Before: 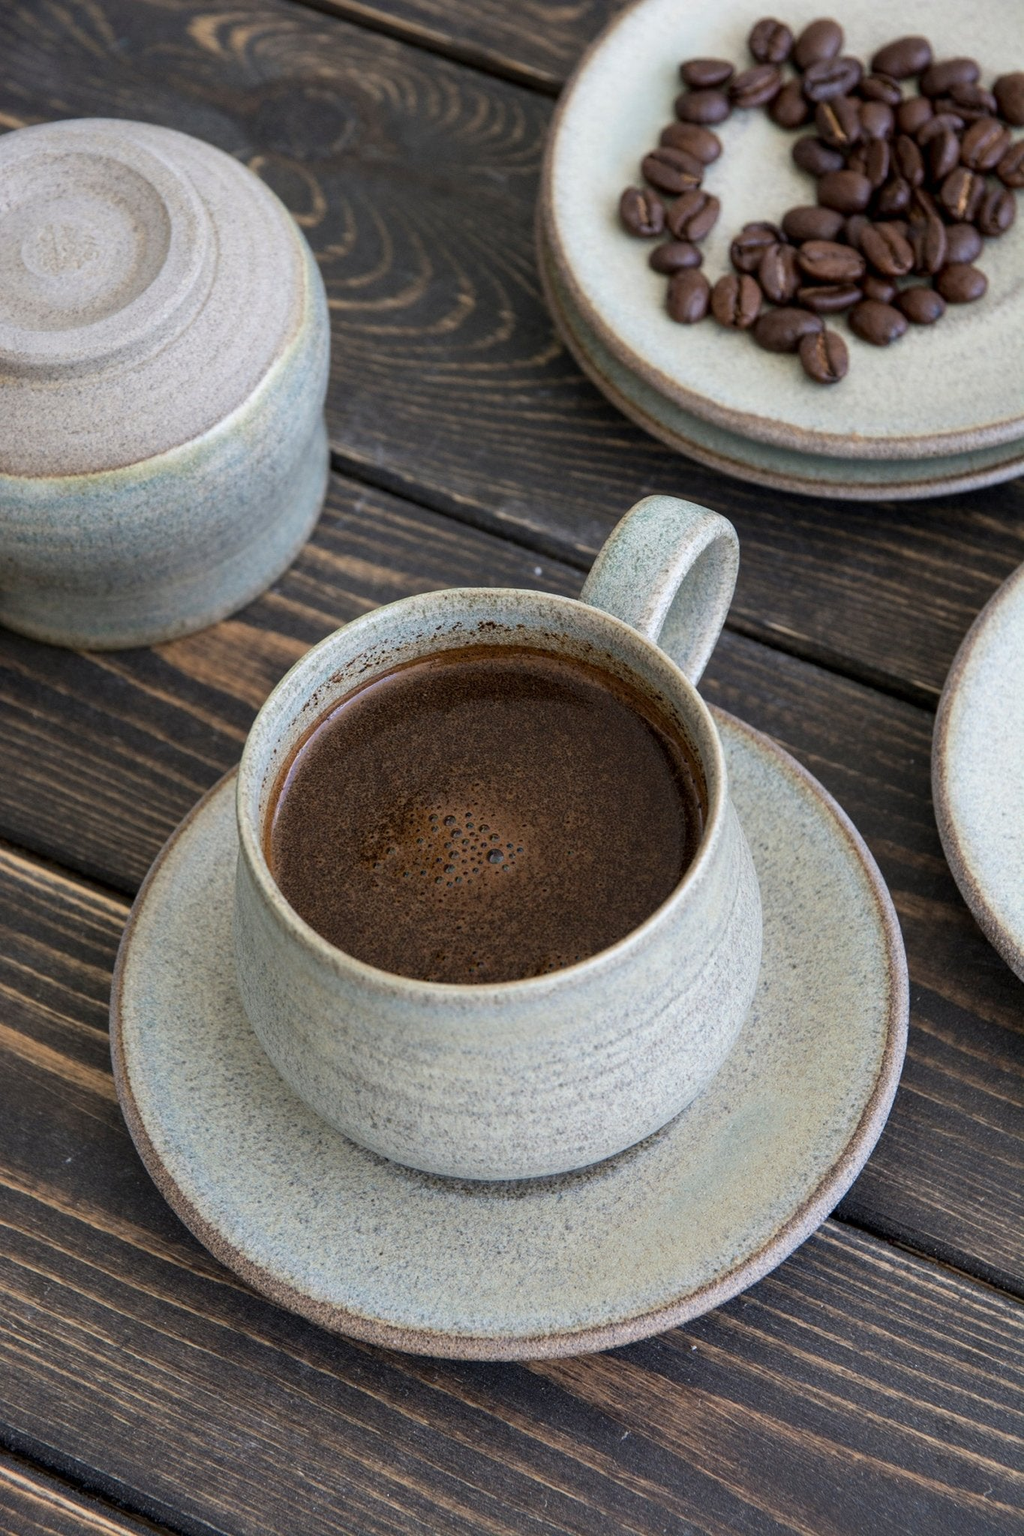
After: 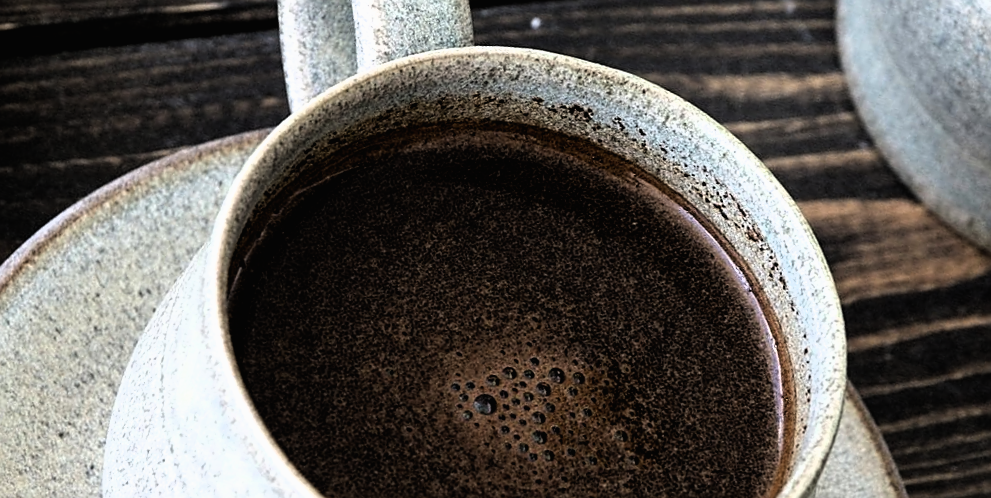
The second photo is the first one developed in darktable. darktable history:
contrast brightness saturation: contrast -0.02, brightness -0.01, saturation 0.03
sharpen: on, module defaults
crop and rotate: angle 16.12°, top 30.835%, bottom 35.653%
filmic rgb: black relative exposure -8.2 EV, white relative exposure 2.2 EV, threshold 3 EV, hardness 7.11, latitude 85.74%, contrast 1.696, highlights saturation mix -4%, shadows ↔ highlights balance -2.69%, color science v5 (2021), contrast in shadows safe, contrast in highlights safe, enable highlight reconstruction true
